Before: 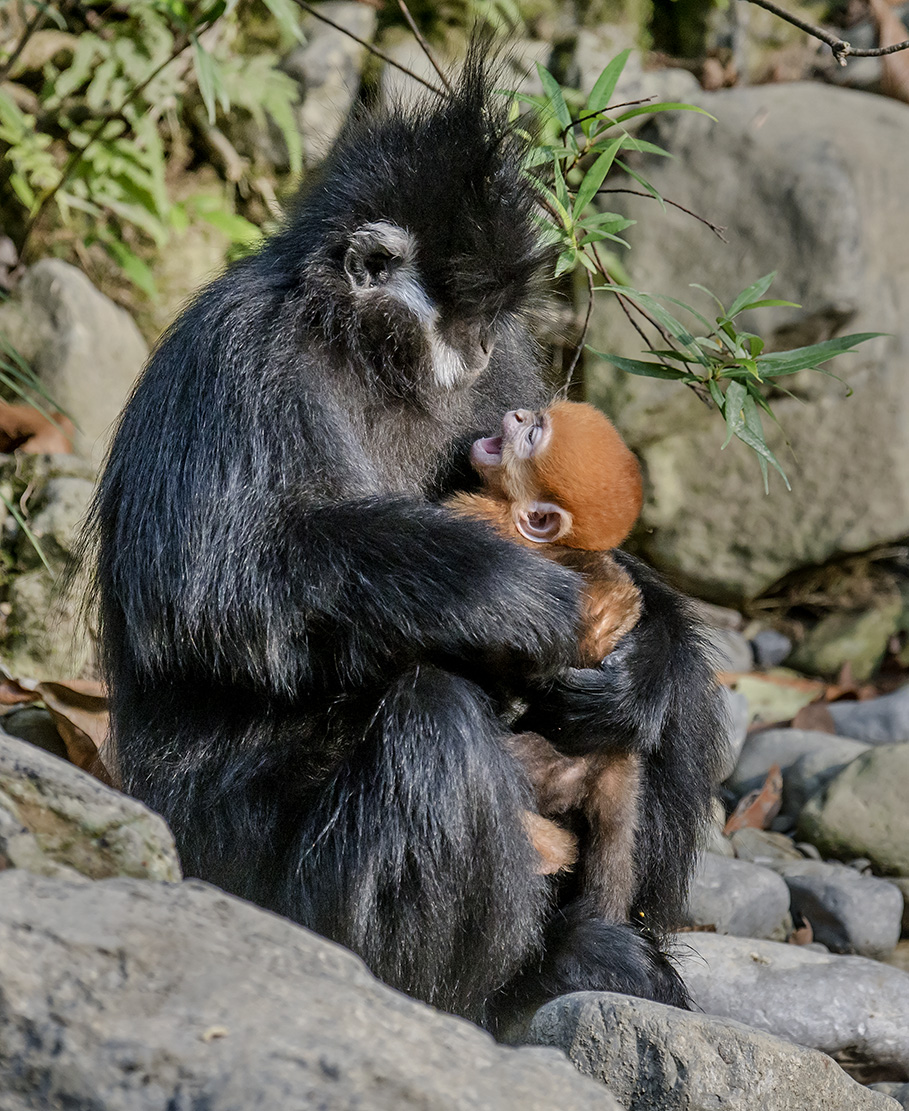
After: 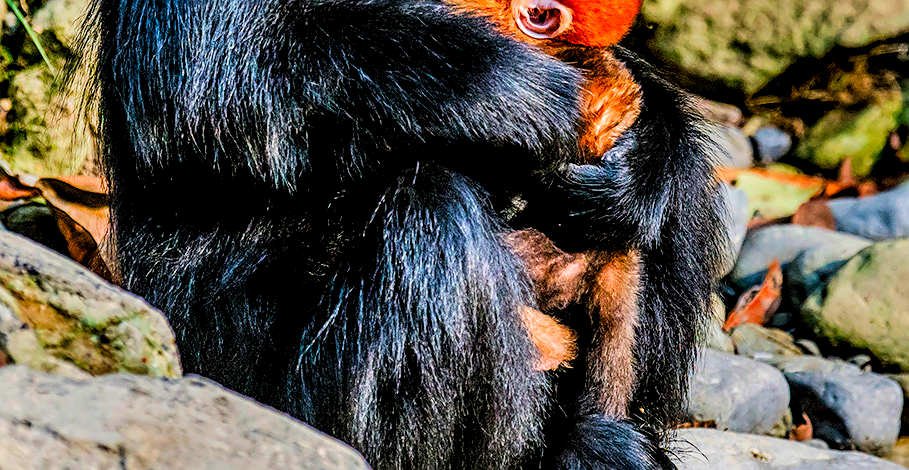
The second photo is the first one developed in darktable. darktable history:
crop: top 45.398%, bottom 12.256%
local contrast: highlights 58%, detail 145%
color balance rgb: perceptual saturation grading › global saturation 30.277%, perceptual brilliance grading › global brilliance 17.301%
filmic rgb: black relative exposure -5.03 EV, white relative exposure 3.97 EV, hardness 2.88, contrast 1.3, preserve chrominance RGB euclidean norm, color science v5 (2021), contrast in shadows safe, contrast in highlights safe
sharpen: on, module defaults
velvia: strength 14.62%
color correction: highlights b* -0.041, saturation 1.86
